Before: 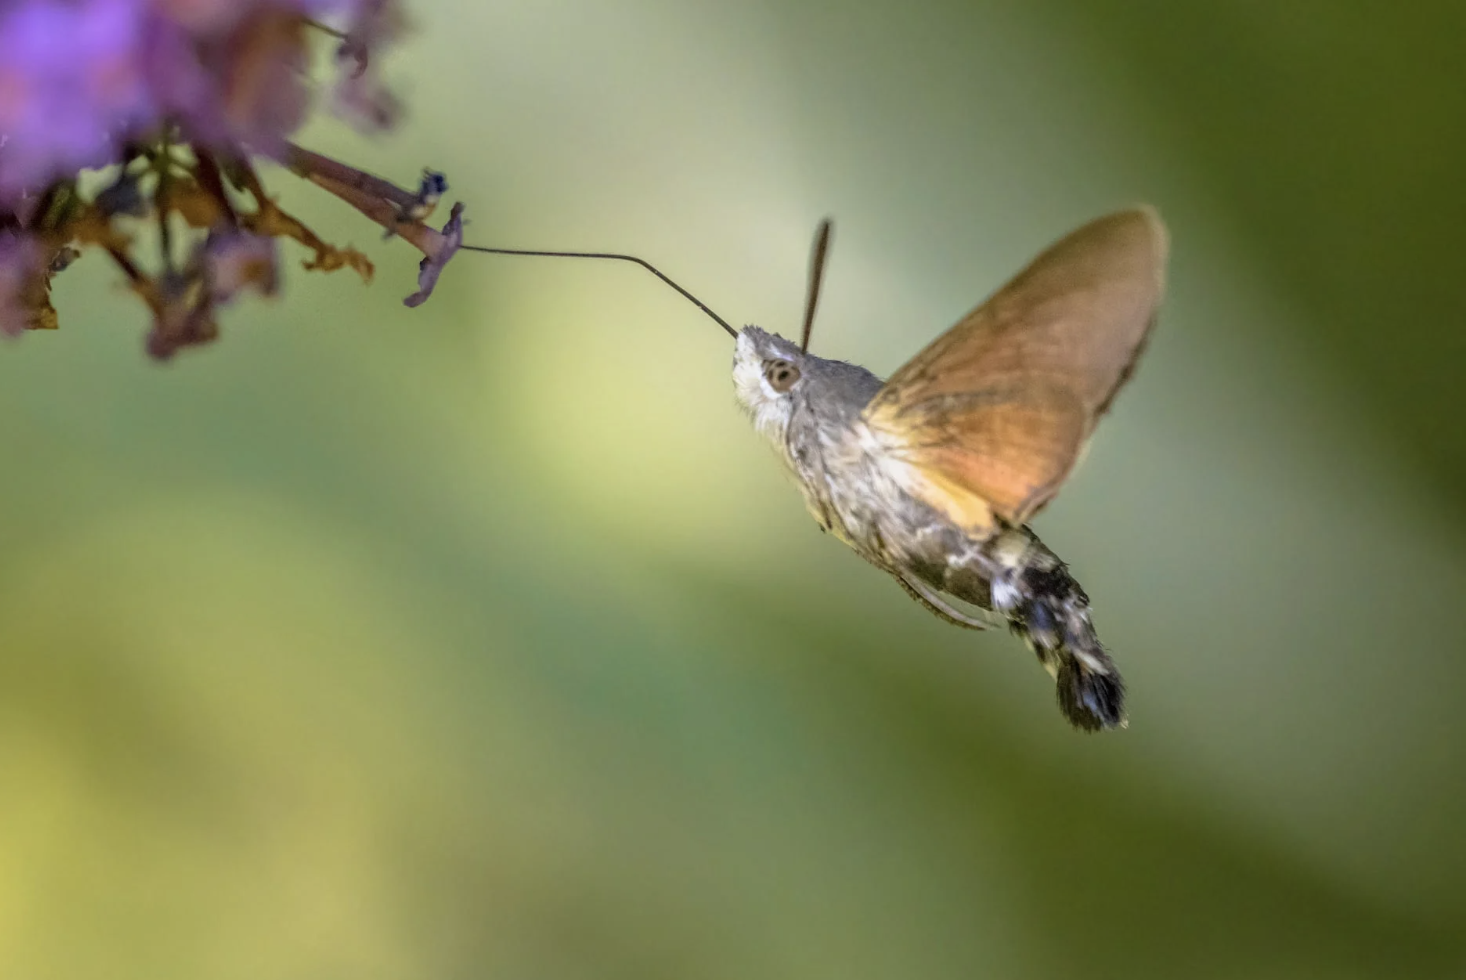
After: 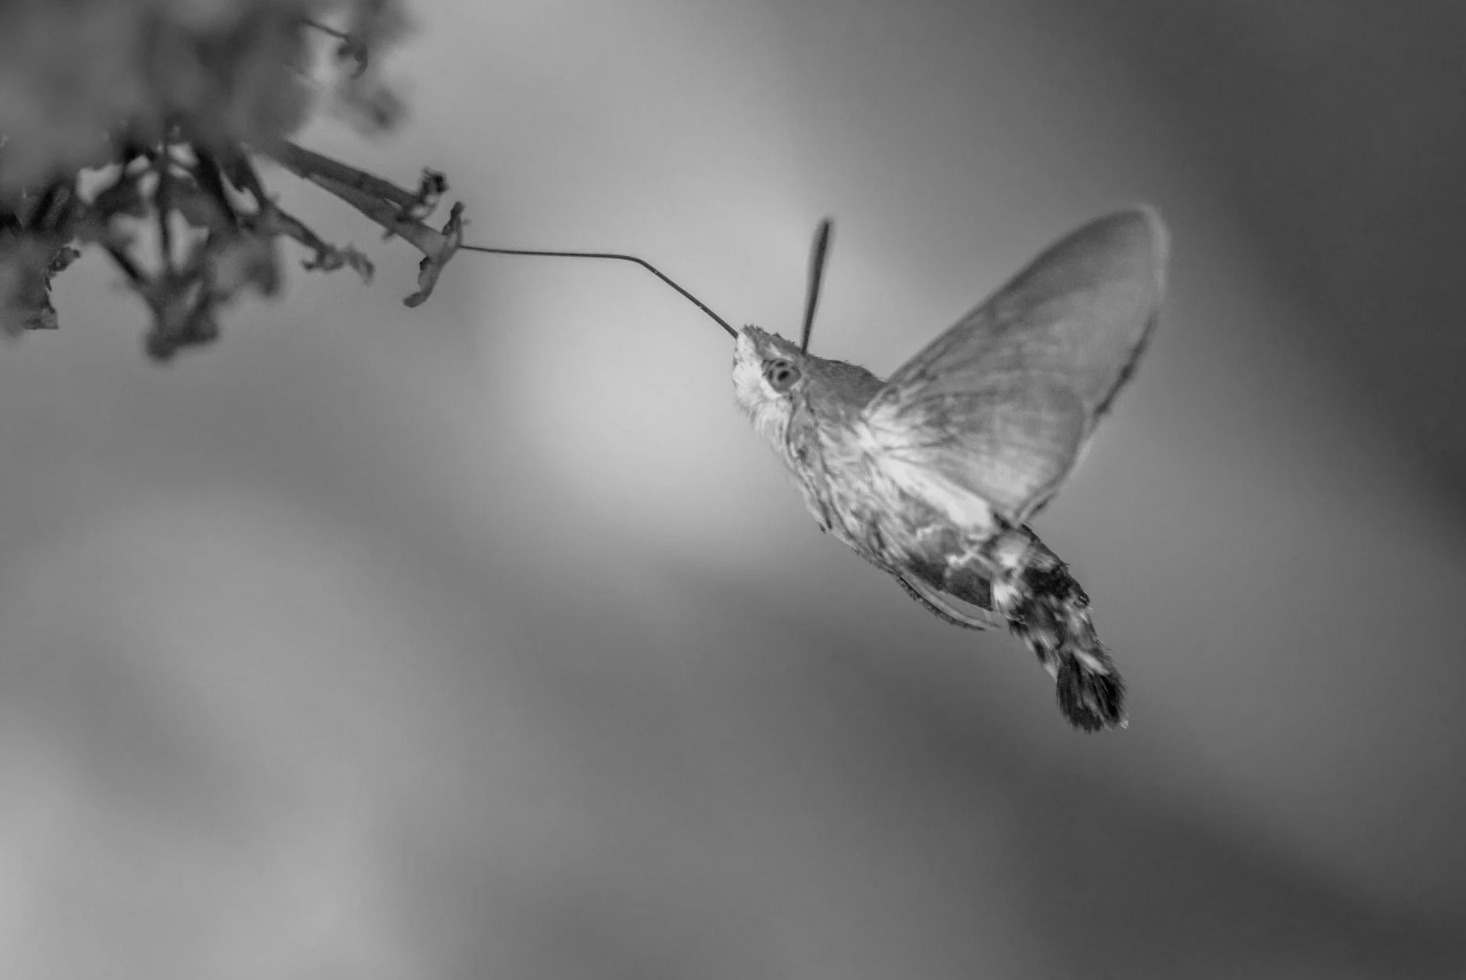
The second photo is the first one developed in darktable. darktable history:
white balance: red 0.978, blue 0.999
monochrome: a 26.22, b 42.67, size 0.8
